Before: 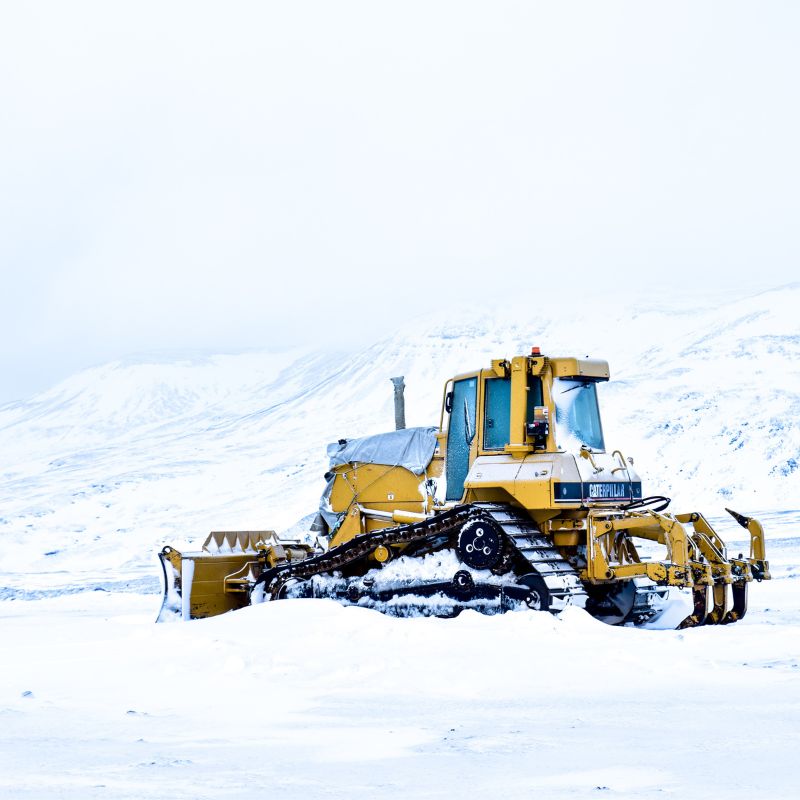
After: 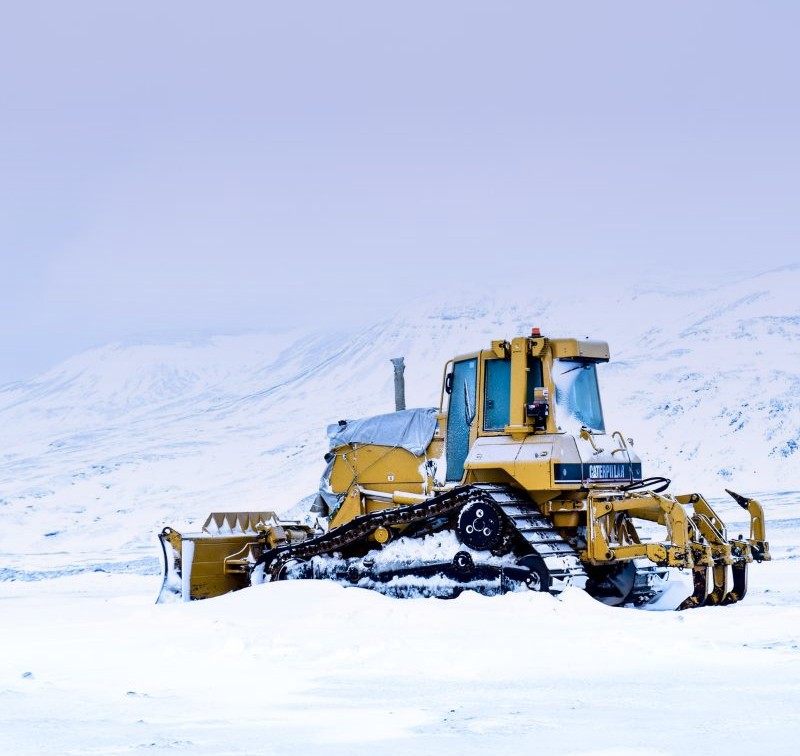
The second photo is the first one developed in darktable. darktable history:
graduated density: hue 238.83°, saturation 50%
crop and rotate: top 2.479%, bottom 3.018%
